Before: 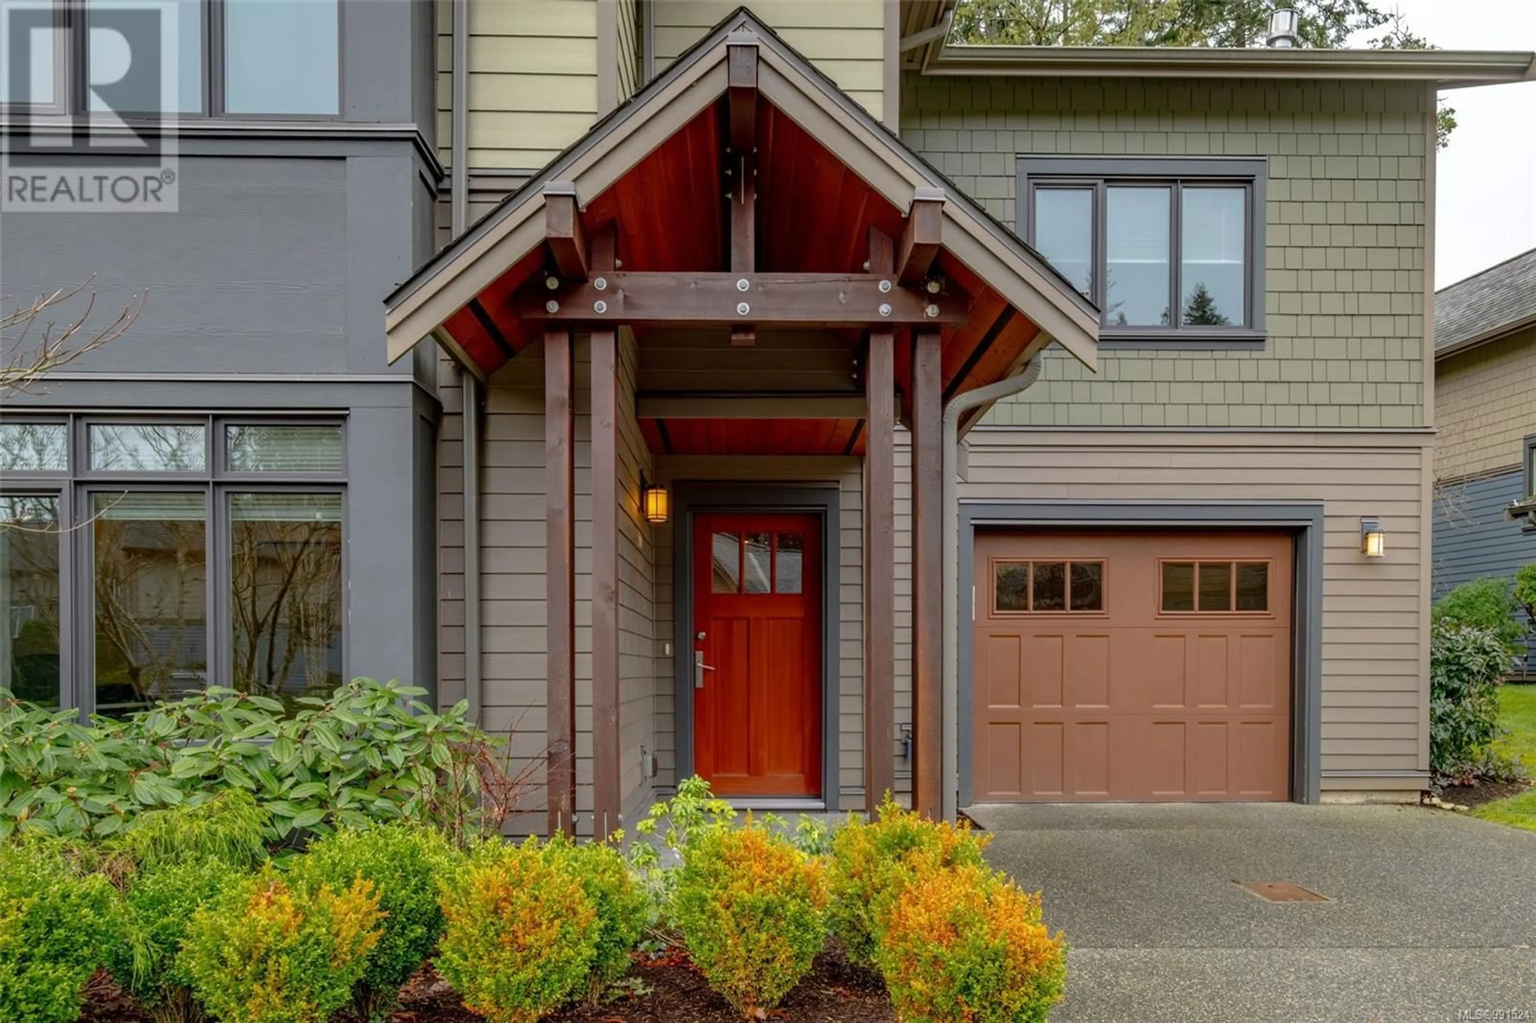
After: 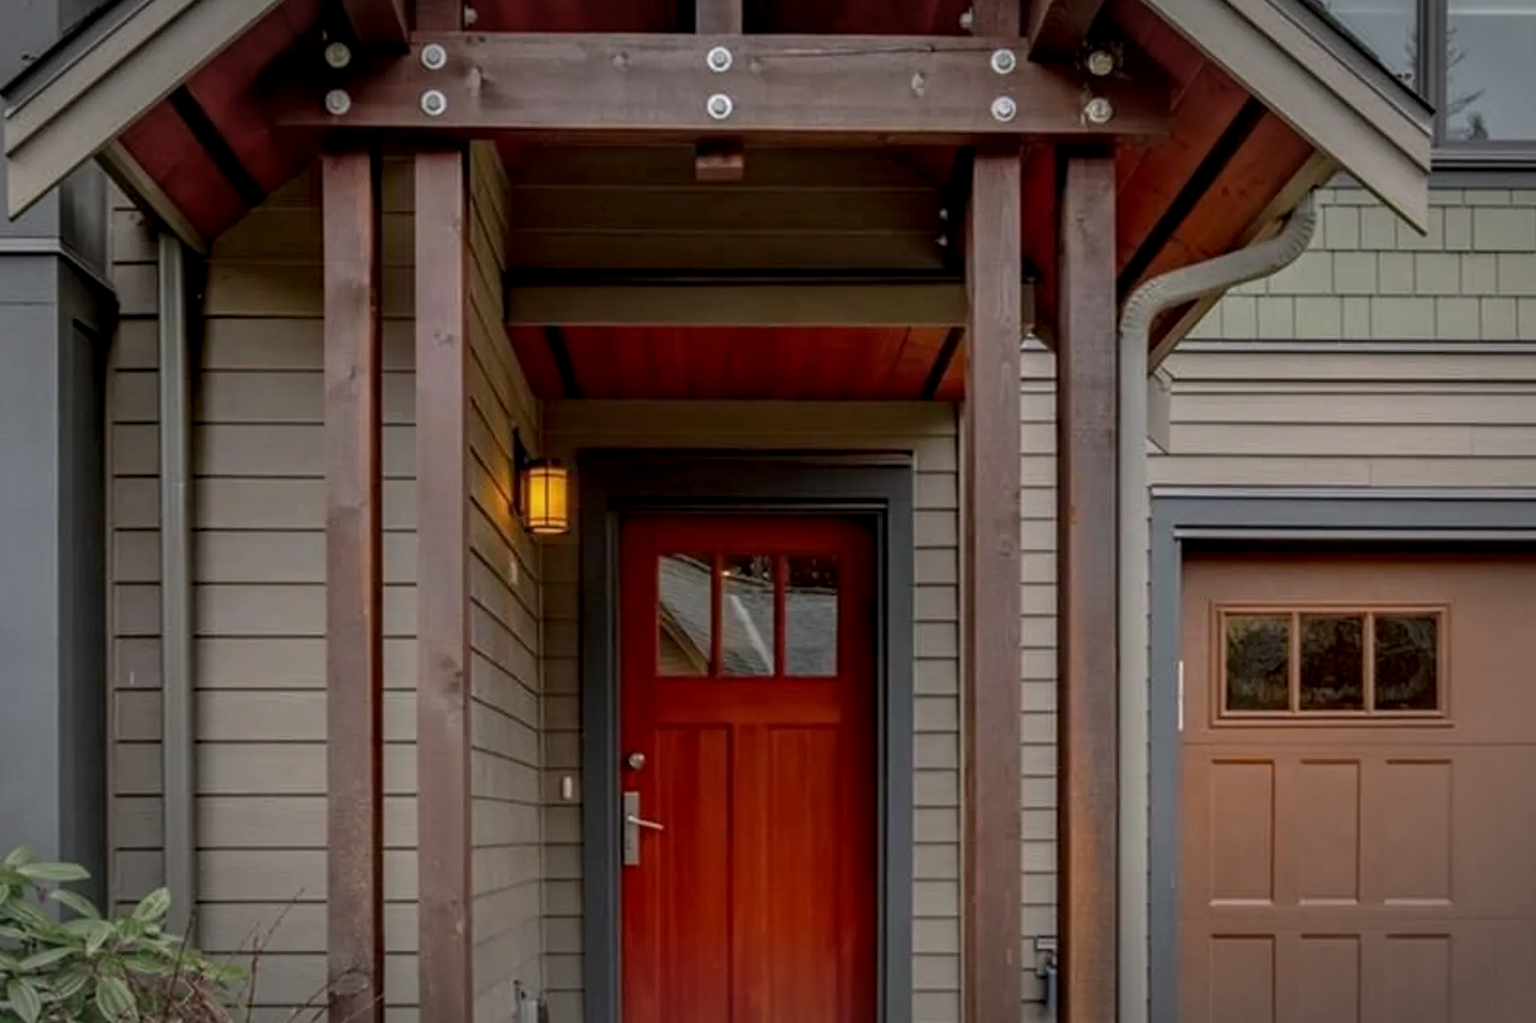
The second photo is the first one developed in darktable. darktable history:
exposure: exposure -0.064 EV, compensate highlight preservation false
vignetting: automatic ratio true
local contrast: on, module defaults
crop: left 25%, top 25%, right 25%, bottom 25%
